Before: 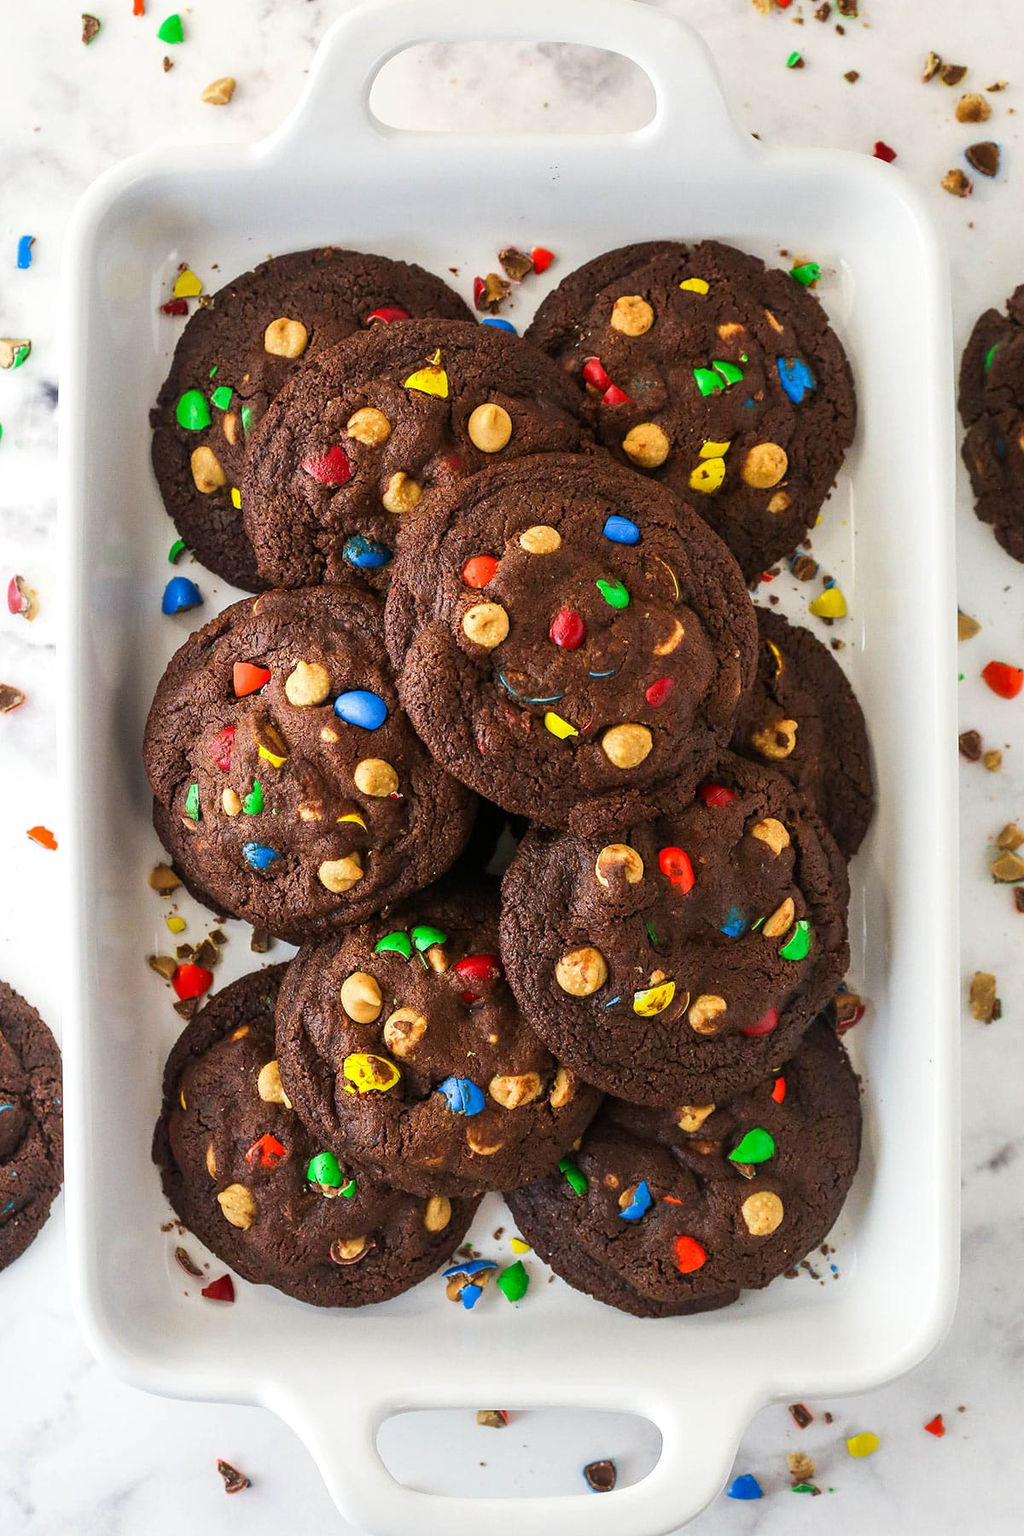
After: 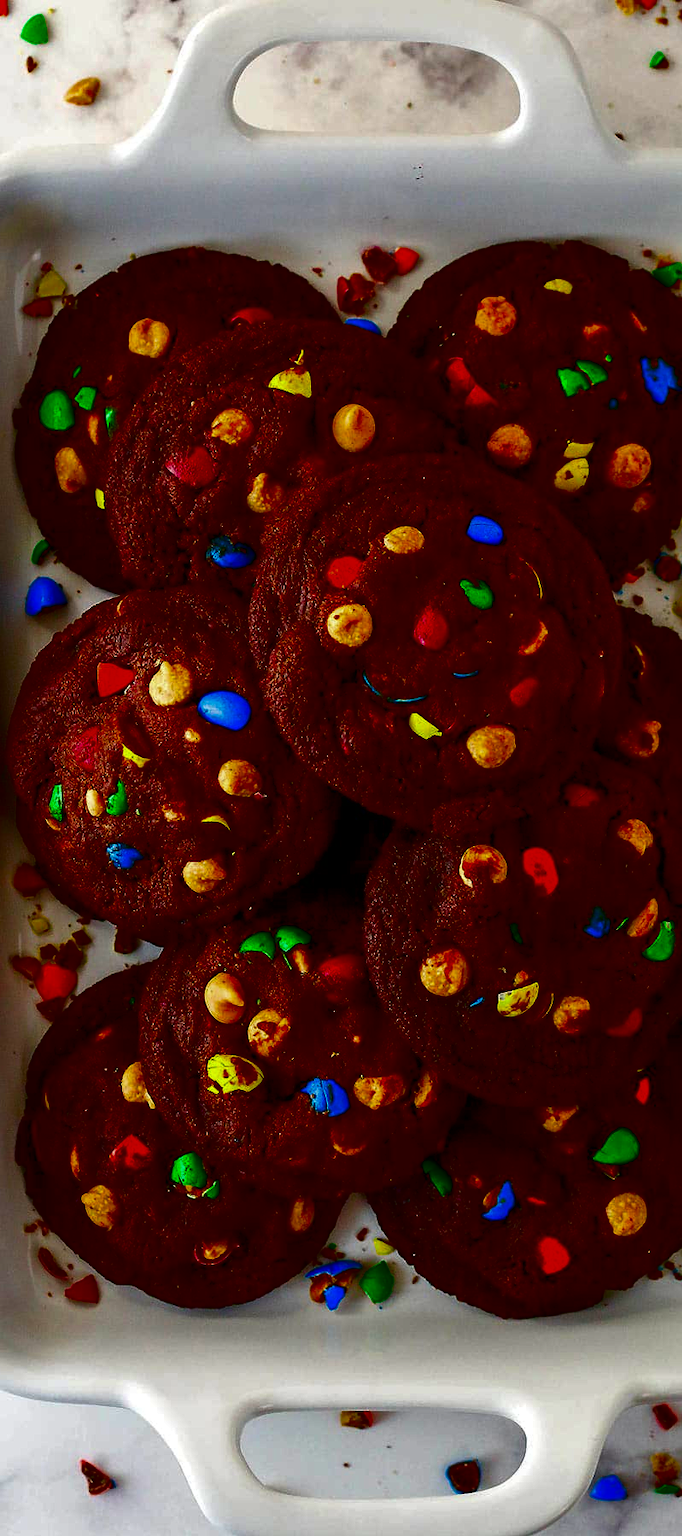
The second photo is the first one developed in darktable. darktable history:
exposure: compensate highlight preservation false
contrast brightness saturation: brightness -1, saturation 1
crop and rotate: left 13.409%, right 19.924%
